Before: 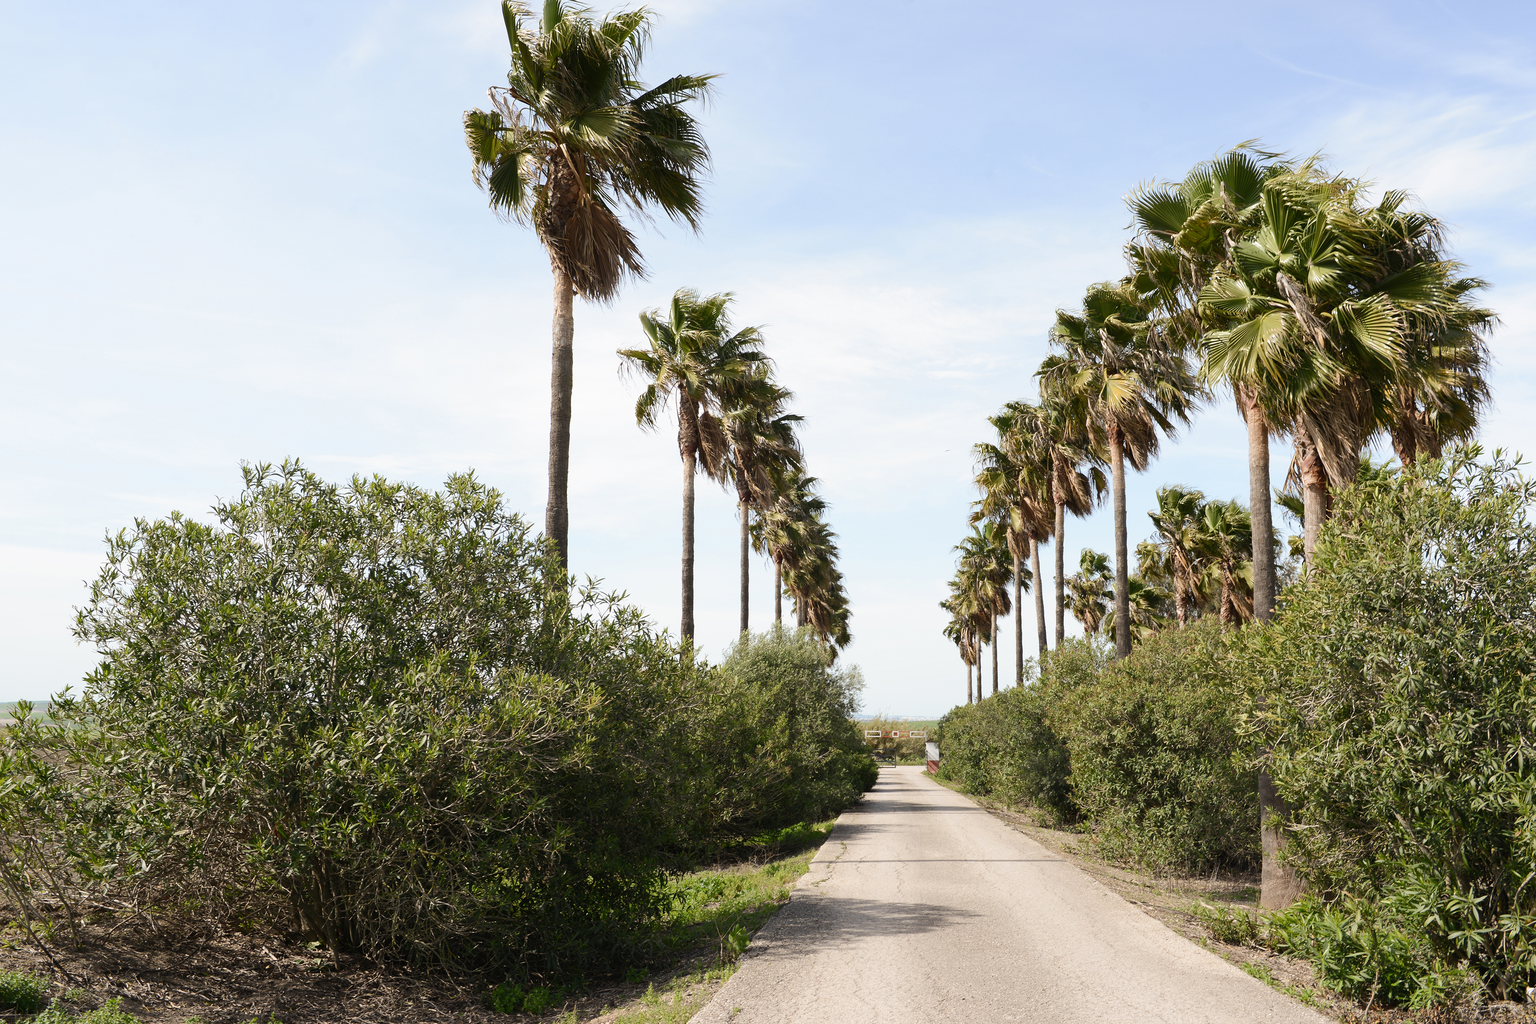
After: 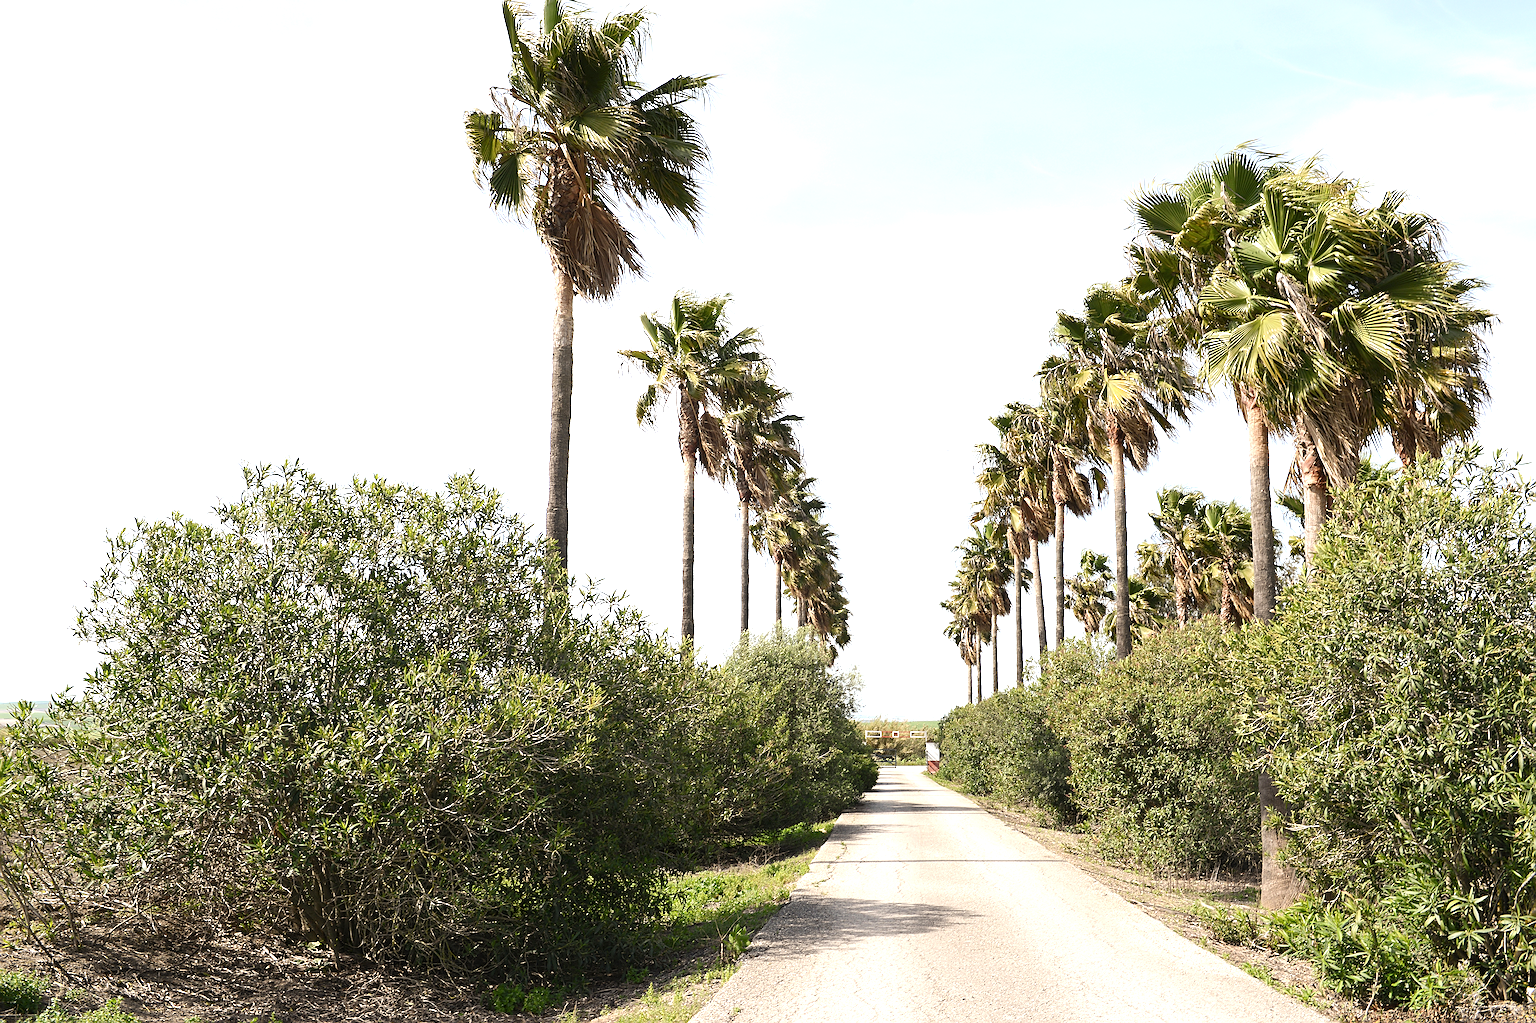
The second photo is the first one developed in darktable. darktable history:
exposure: black level correction 0, exposure 0.7 EV, compensate exposure bias true, compensate highlight preservation false
sharpen: radius 2.531, amount 0.628
